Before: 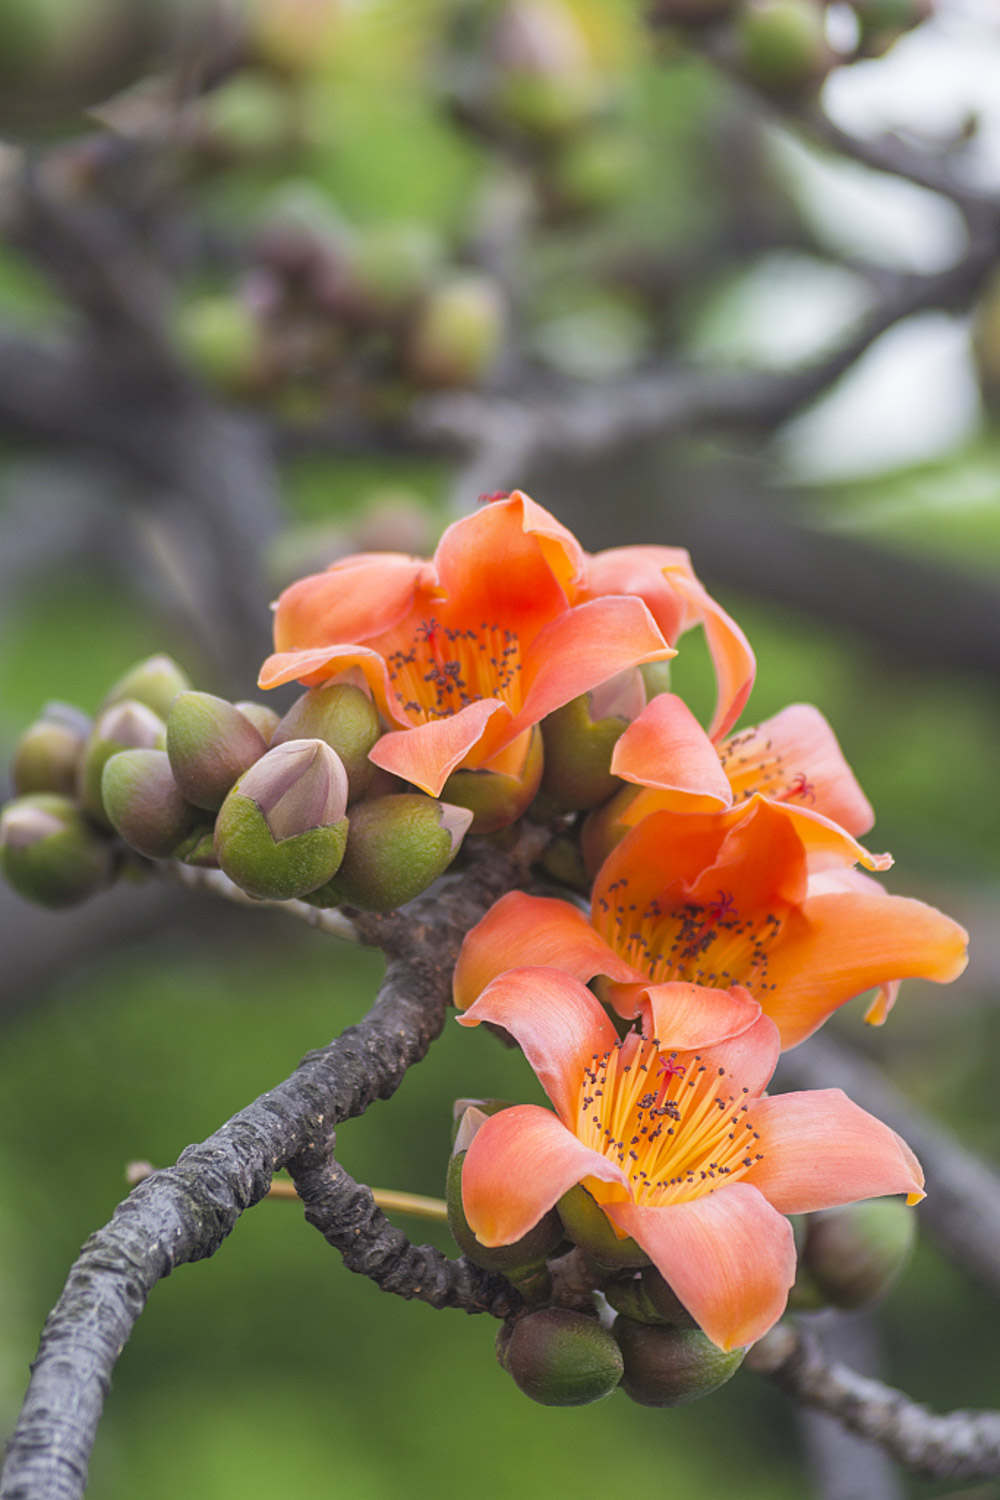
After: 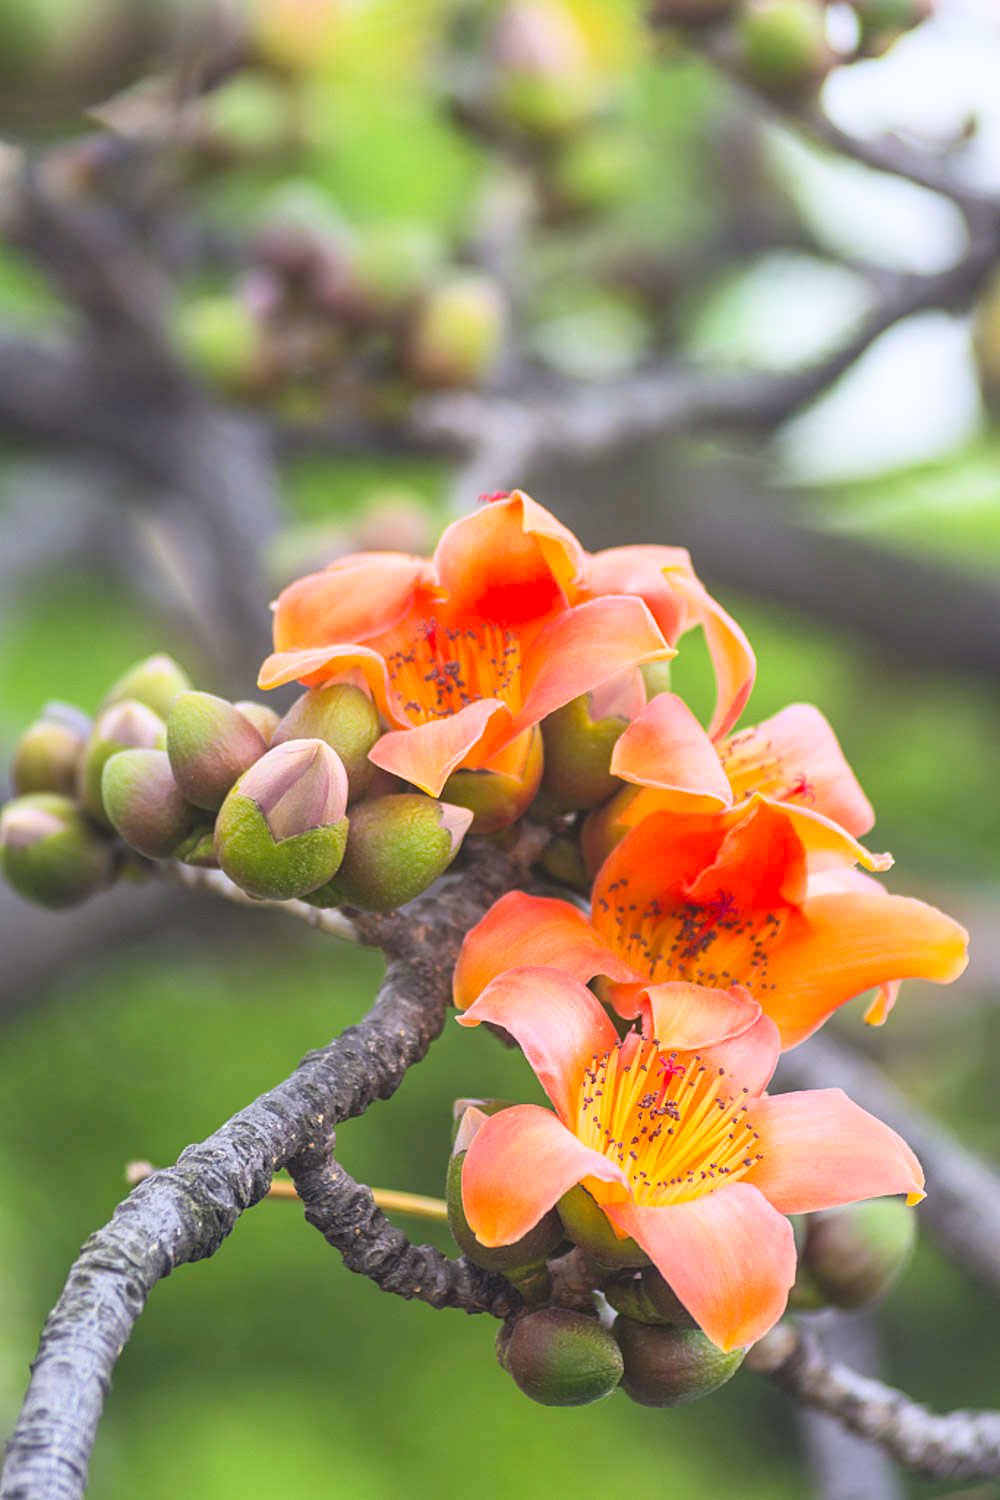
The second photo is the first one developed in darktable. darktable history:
contrast brightness saturation: contrast 0.242, brightness 0.248, saturation 0.386
